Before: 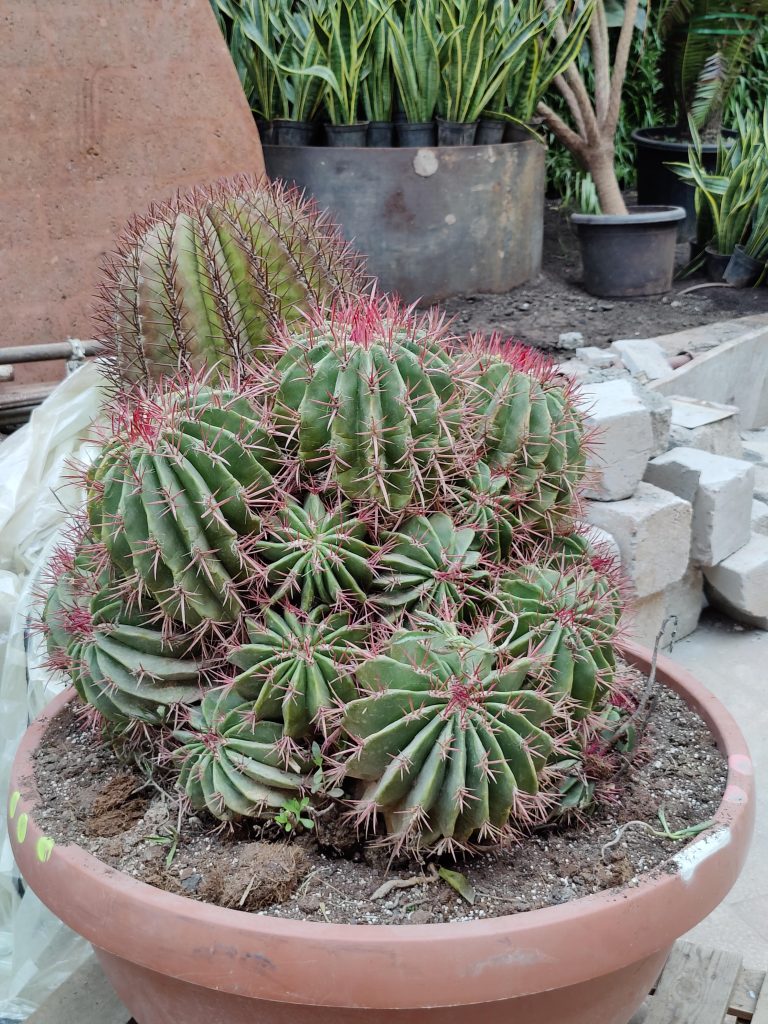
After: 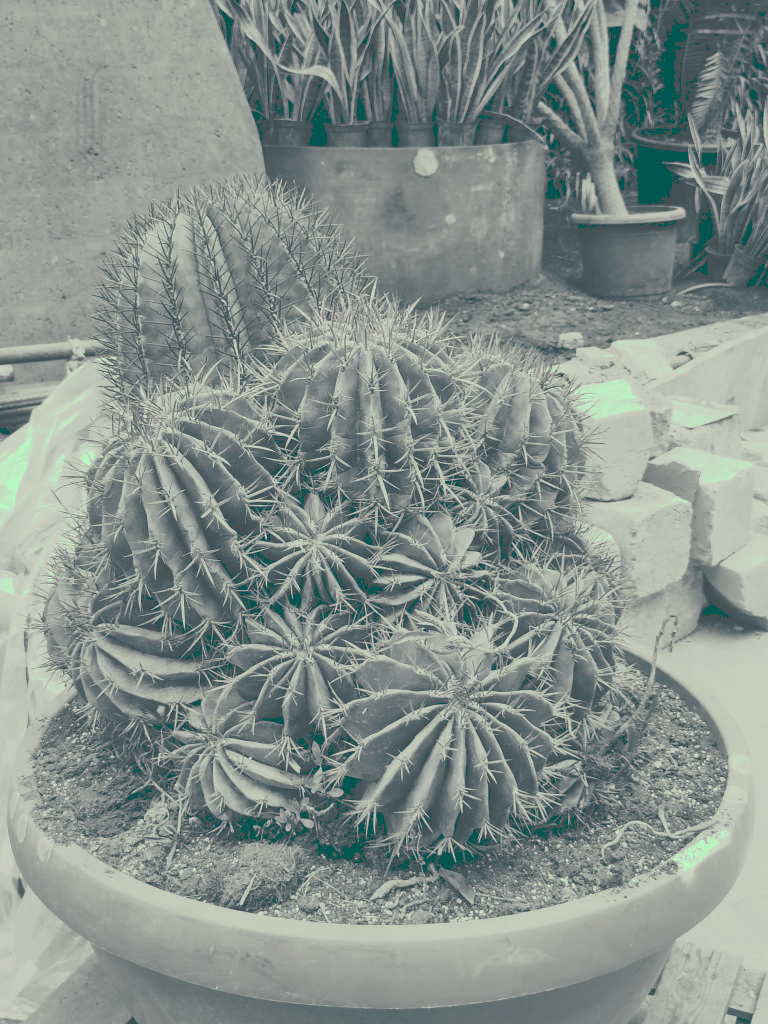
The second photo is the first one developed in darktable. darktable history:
tone curve: curves: ch0 [(0, 0) (0.003, 0.313) (0.011, 0.317) (0.025, 0.317) (0.044, 0.322) (0.069, 0.327) (0.1, 0.335) (0.136, 0.347) (0.177, 0.364) (0.224, 0.384) (0.277, 0.421) (0.335, 0.459) (0.399, 0.501) (0.468, 0.554) (0.543, 0.611) (0.623, 0.679) (0.709, 0.751) (0.801, 0.804) (0.898, 0.844) (1, 1)], preserve colors none
color look up table: target L [96.32, 85.82, 85.3, 79.34, 77.87, 71.18, 60.09, 57.87, 45.05, 52.27, 46.21, 36.18, 24.13, 11.86, 203.48, 76.49, 54.89, 60.94, 57.76, 59.54, 45.15, 26.61, 32.88, 27.75, 11.28, 7.296, 97.99, 84.56, 96.49, 81.69, 73.77, 85.3, 90.82, 69.05, 66.63, 45.85, 37.84, 55.74, 31.02, 13.15, 91.03, 99.3, 86.02, 80.24, 74.42, 59.51, 55.37, 59.11, 34.69], target a [-26.49, -6.396, -5.406, -5.841, -5.749, -2.814, -3.149, -2.399, -3.689, -2.978, -4.06, -3.941, -6.992, -19.27, 0, -5.182, -3.047, -2.437, -2.954, -3.342, -3.105, -6.076, -6.482, -5.952, -25.05, -21.43, -21.73, -5.341, -25.76, -5.106, -4.376, -5.406, -12.58, -3.834, -2.838, -3.285, -6.21, -3.413, -5.711, -22.23, -11.67, -12.14, -5.421, -5.185, -5.159, -3.489, -3.298, -2.373, -4.782], target b [28.44, 15.39, 14.65, 12.13, 11.38, 6.228, 3.158, 2.857, -0.568, 1.248, 0.299, -3.747, -4.286, -9.867, -0.002, 9.748, 1.845, 3.194, 2.678, 2.986, -0.393, -3.672, -2.919, -3.983, -10.12, -10.8, 30.01, 14.64, 28.71, 13.46, 7.263, 14.65, 20.23, 5.689, 4.381, -0.16, -1.784, 2.426, -4.162, -7.733, 19.48, 31.04, 14.63, 13.02, 7.736, 3.508, 1.884, 2.329, -2.592], num patches 49
